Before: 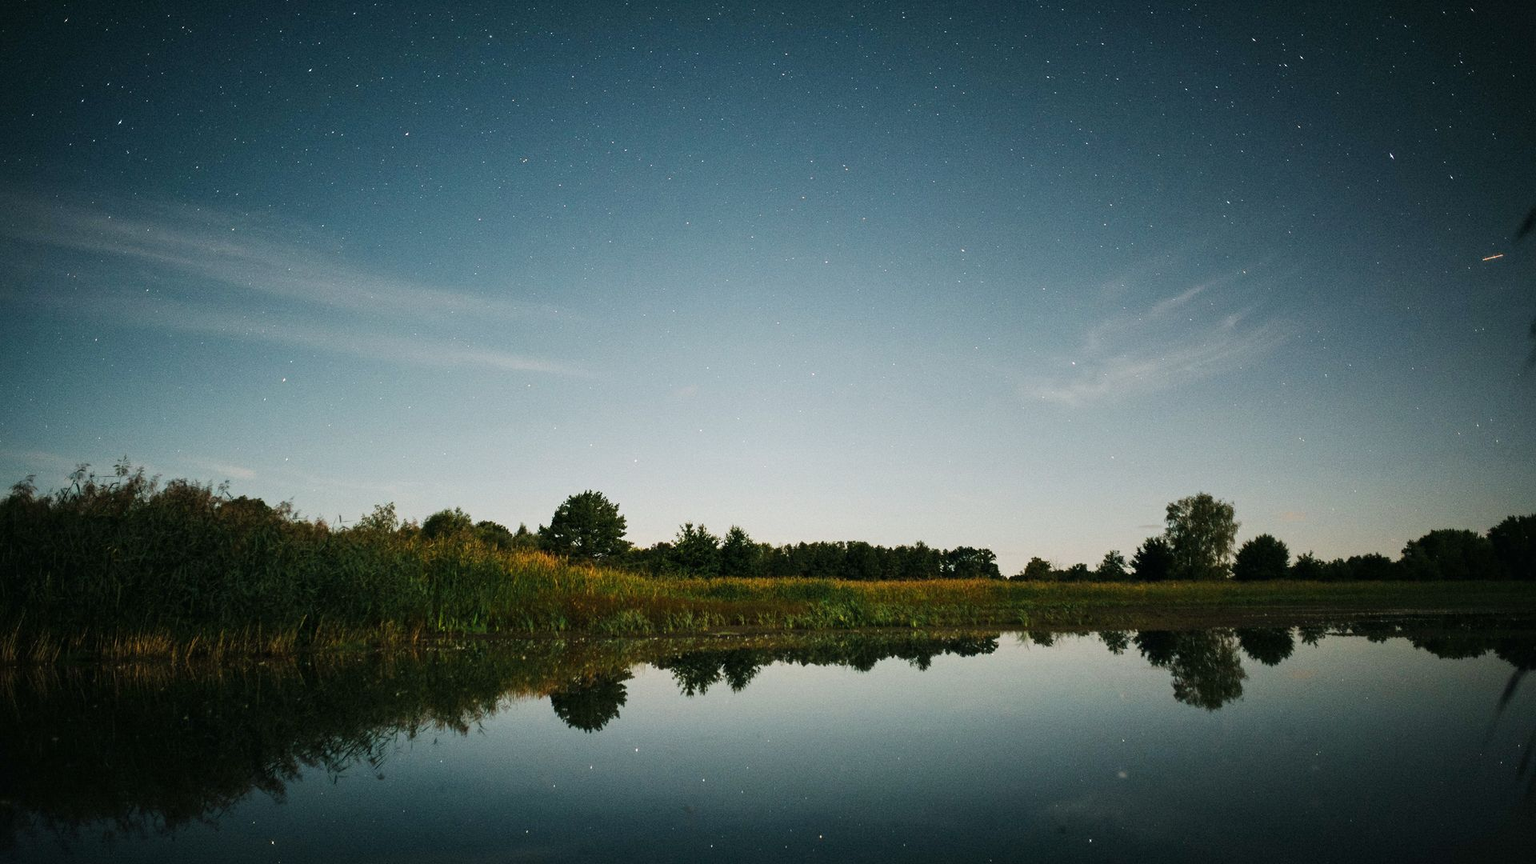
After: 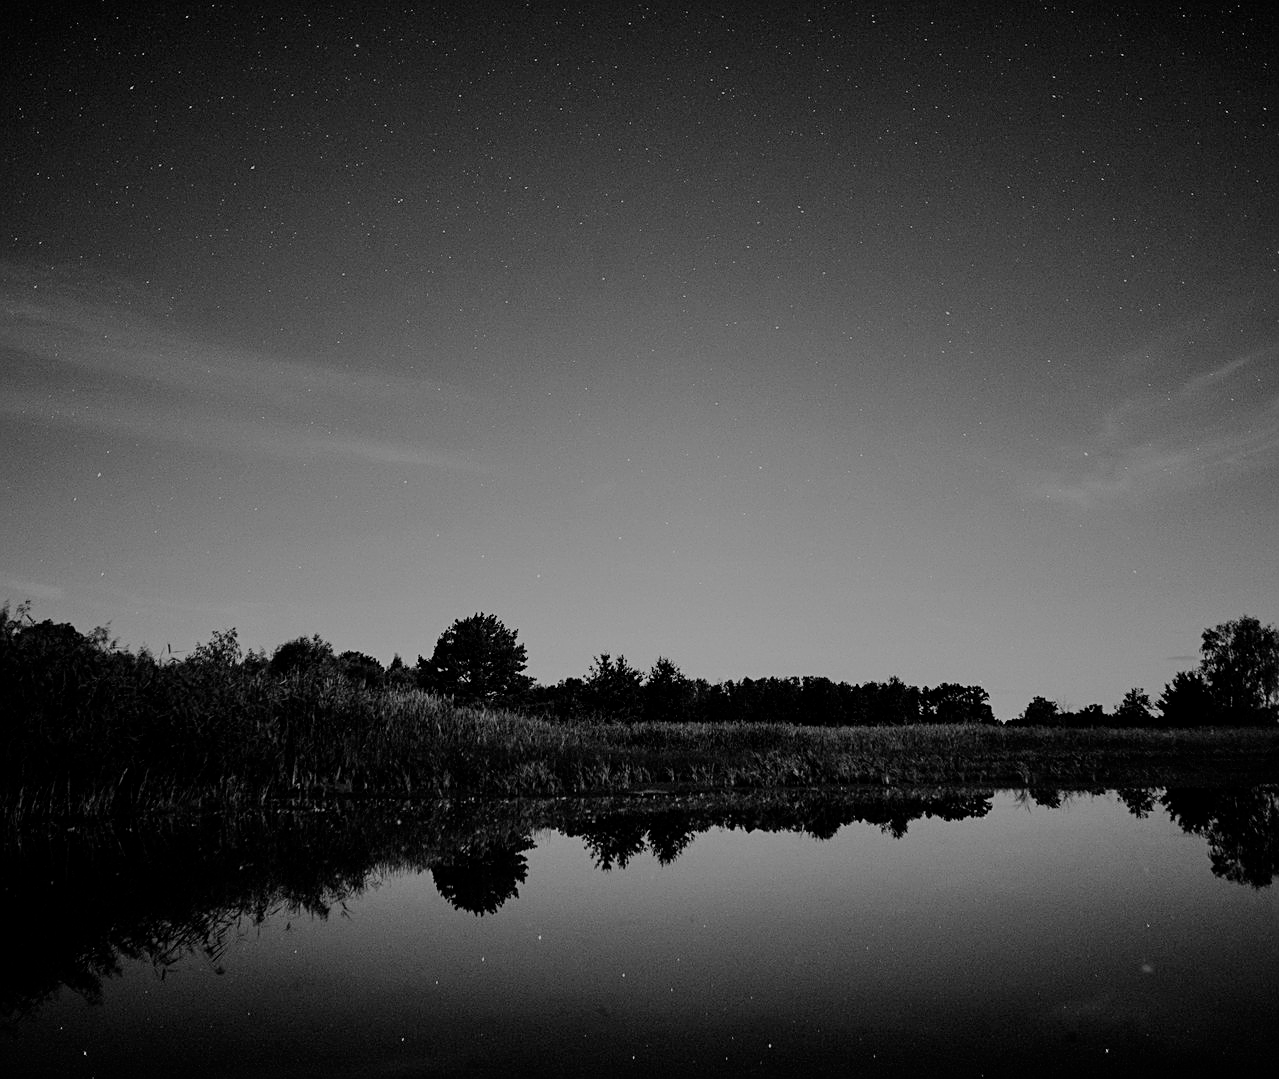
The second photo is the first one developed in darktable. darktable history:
filmic rgb: middle gray luminance 29%, black relative exposure -10.3 EV, white relative exposure 5.5 EV, threshold 6 EV, target black luminance 0%, hardness 3.95, latitude 2.04%, contrast 1.132, highlights saturation mix 5%, shadows ↔ highlights balance 15.11%, preserve chrominance no, color science v3 (2019), use custom middle-gray values true, iterations of high-quality reconstruction 0, enable highlight reconstruction true
crop and rotate: left 13.342%, right 19.991%
sharpen: on, module defaults
monochrome: a 26.22, b 42.67, size 0.8
